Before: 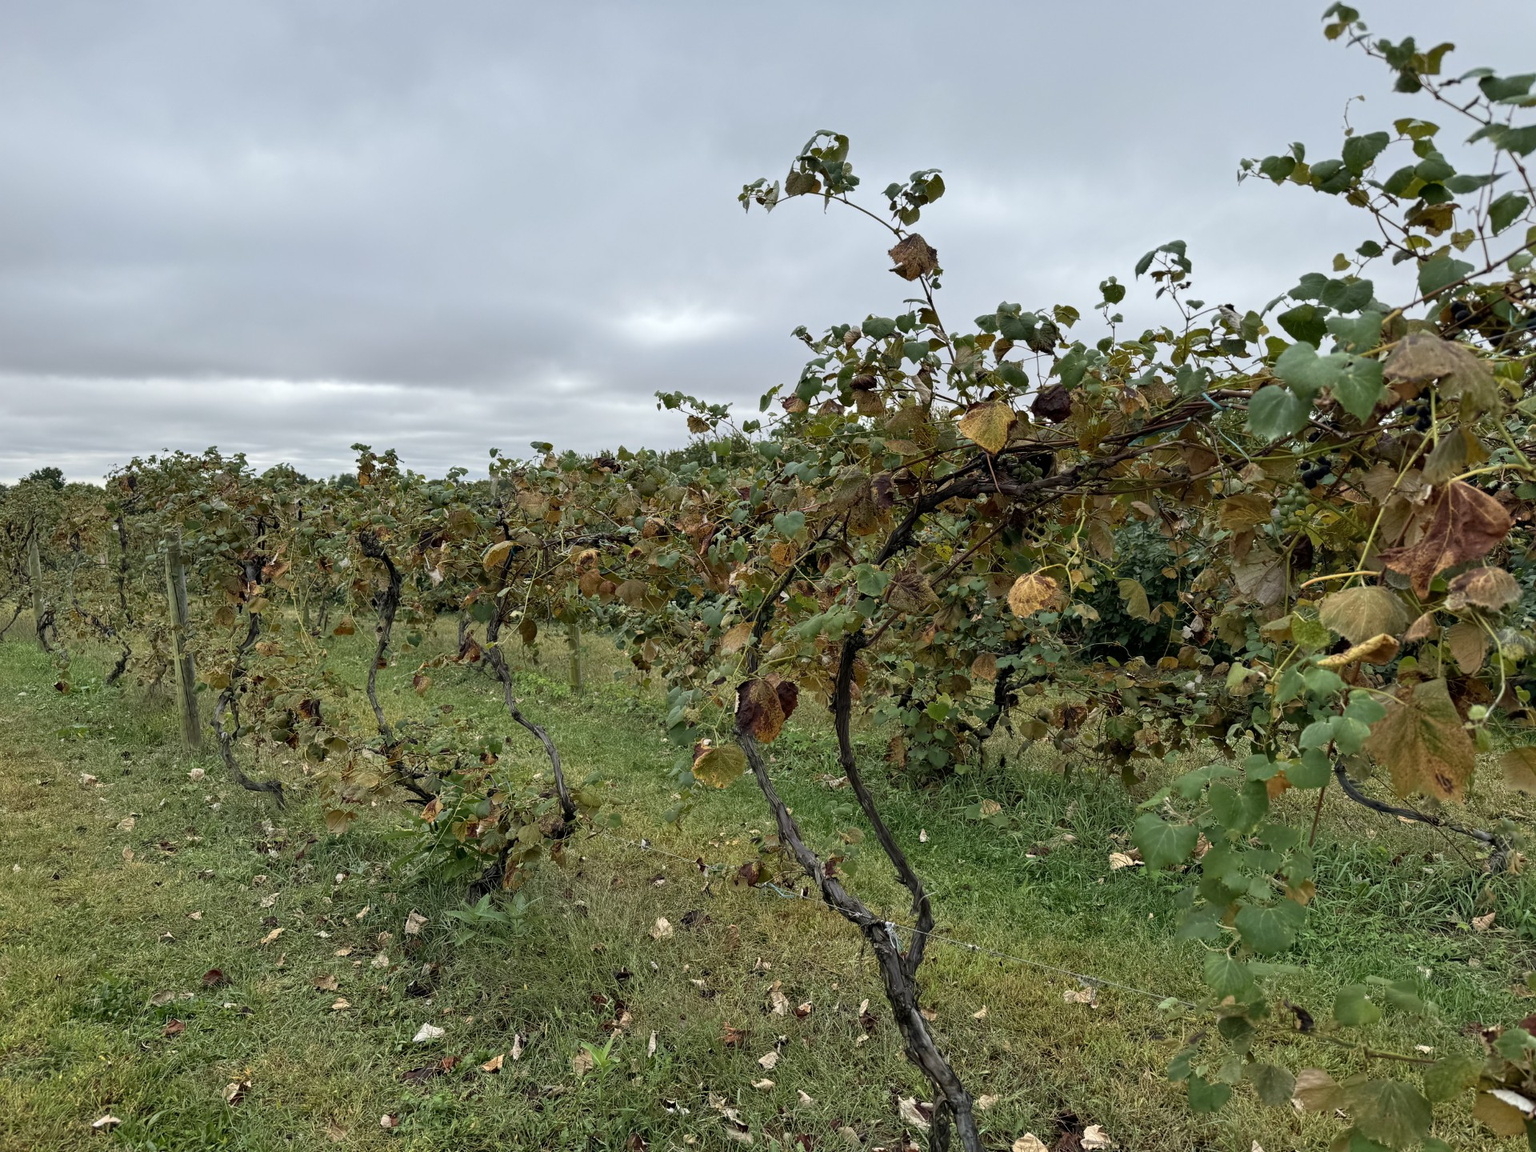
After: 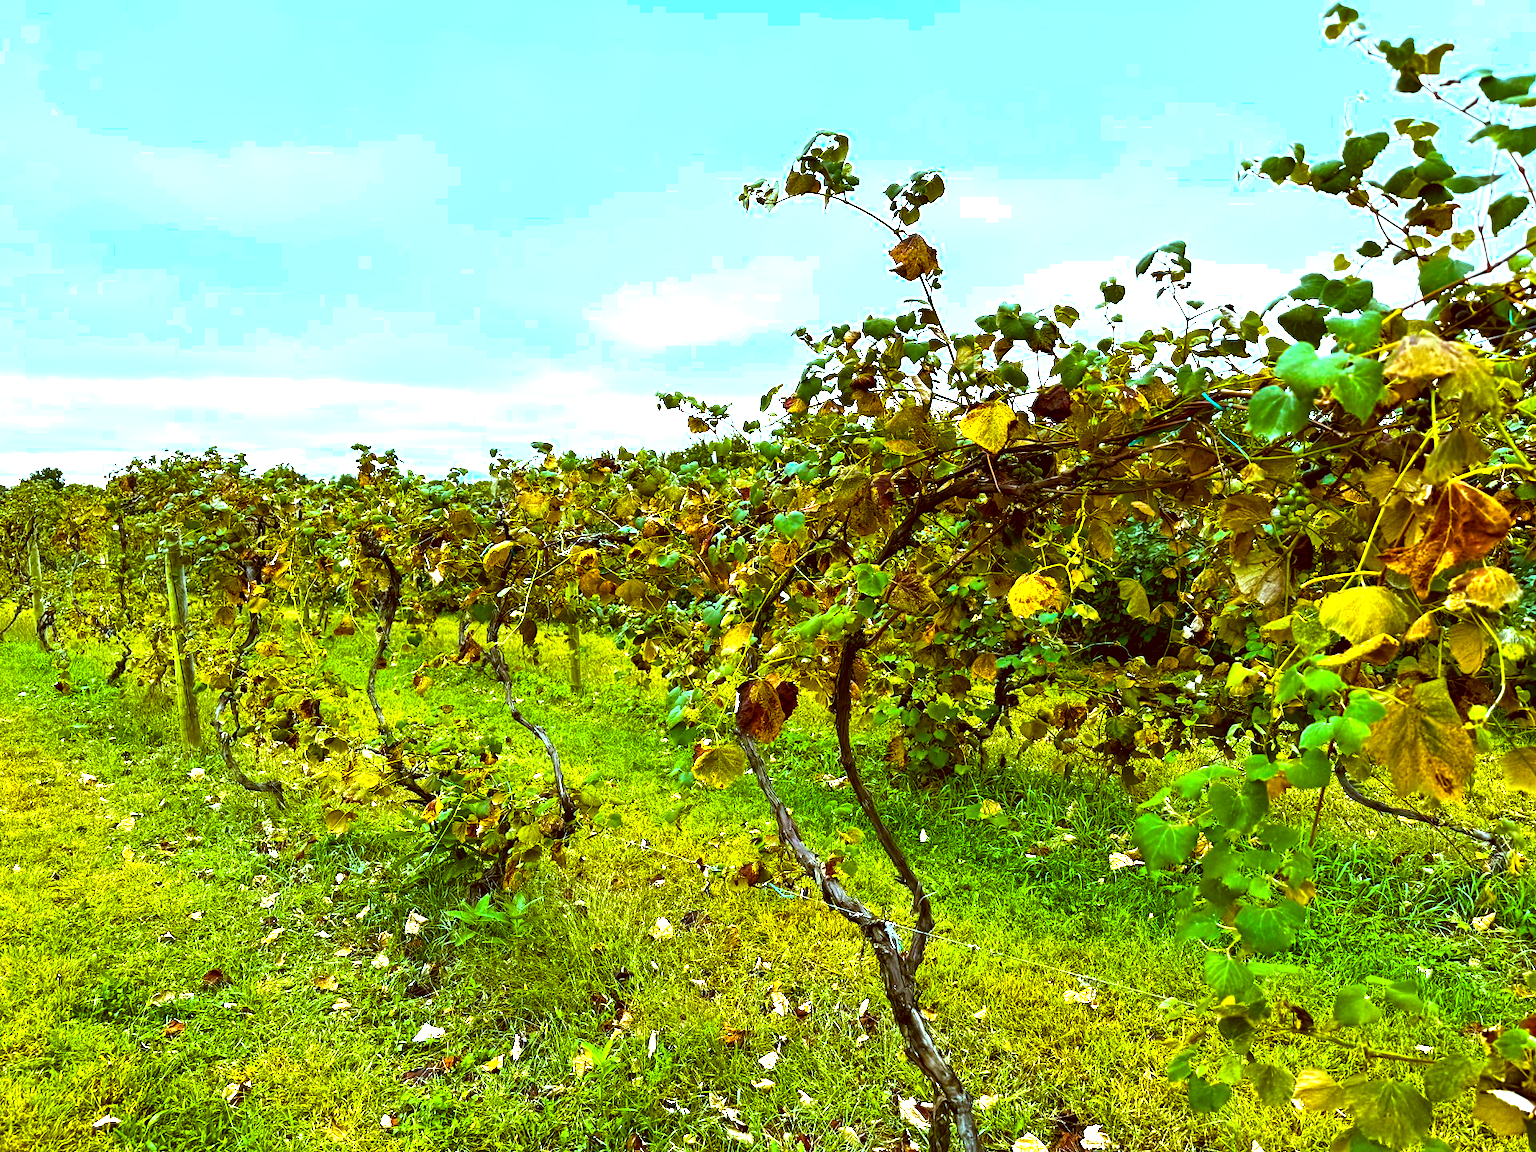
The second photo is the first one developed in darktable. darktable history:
color balance rgb: linear chroma grading › global chroma 20%, perceptual saturation grading › global saturation 65%, perceptual saturation grading › highlights 60%, perceptual saturation grading › mid-tones 50%, perceptual saturation grading › shadows 50%, perceptual brilliance grading › global brilliance 30%, perceptual brilliance grading › highlights 50%, perceptual brilliance grading › mid-tones 50%, perceptual brilliance grading › shadows -22%, global vibrance 20%
color correction: highlights a* -14.62, highlights b* -16.22, shadows a* 10.12, shadows b* 29.4
